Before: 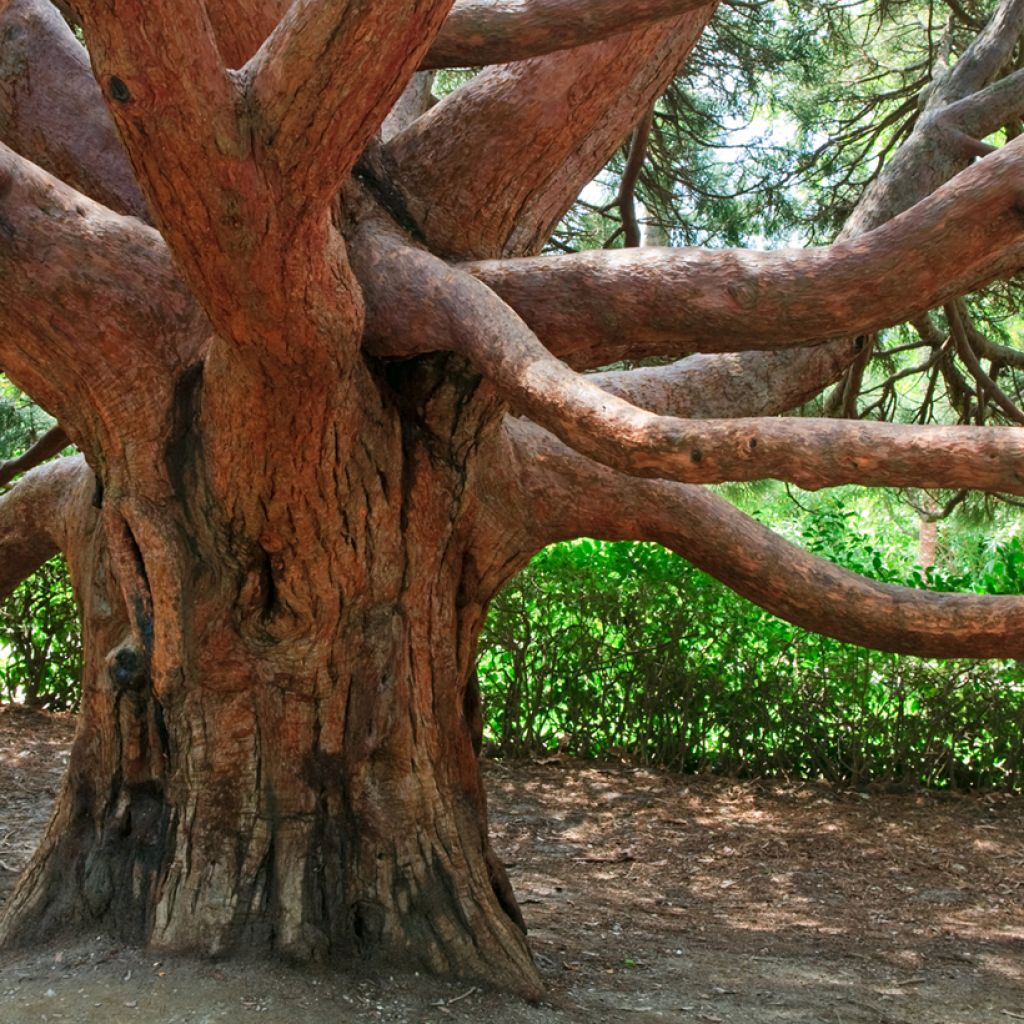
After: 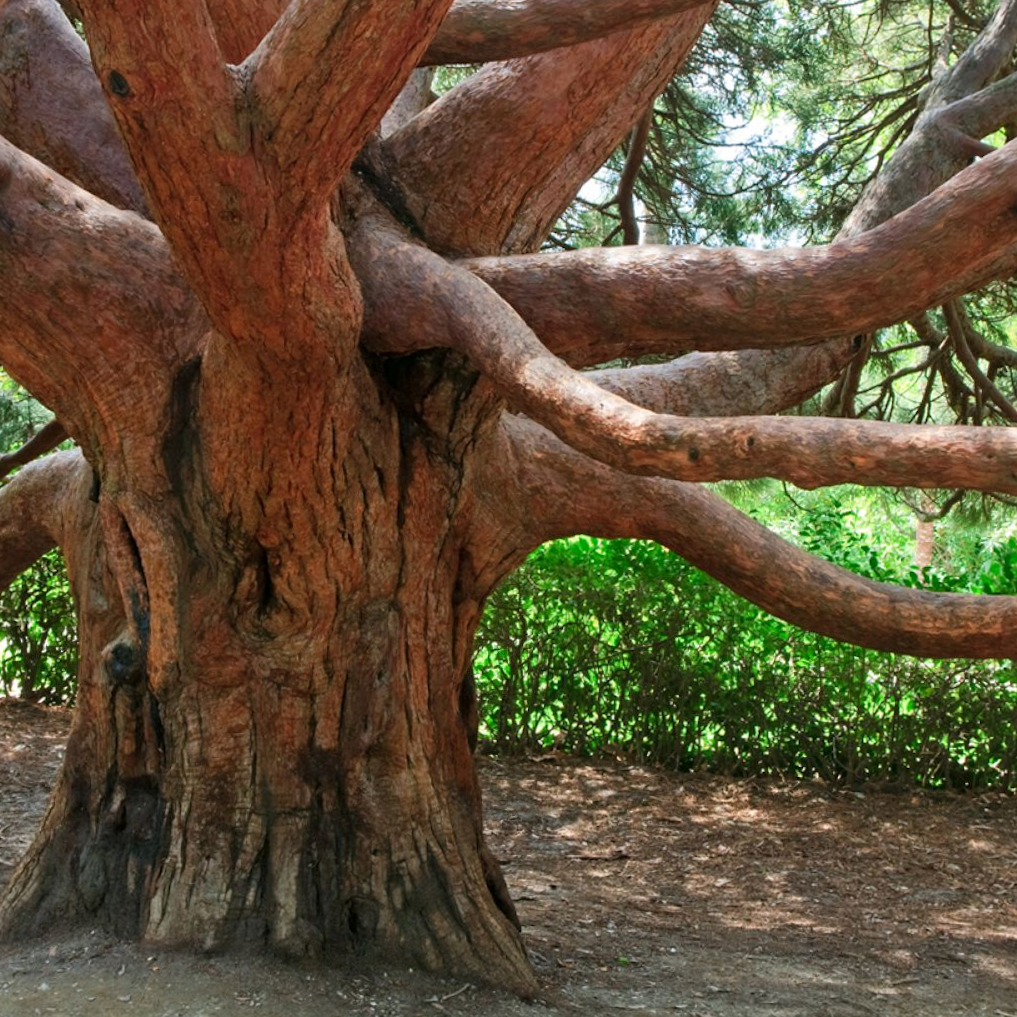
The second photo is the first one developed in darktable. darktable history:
crop and rotate: angle -0.381°
